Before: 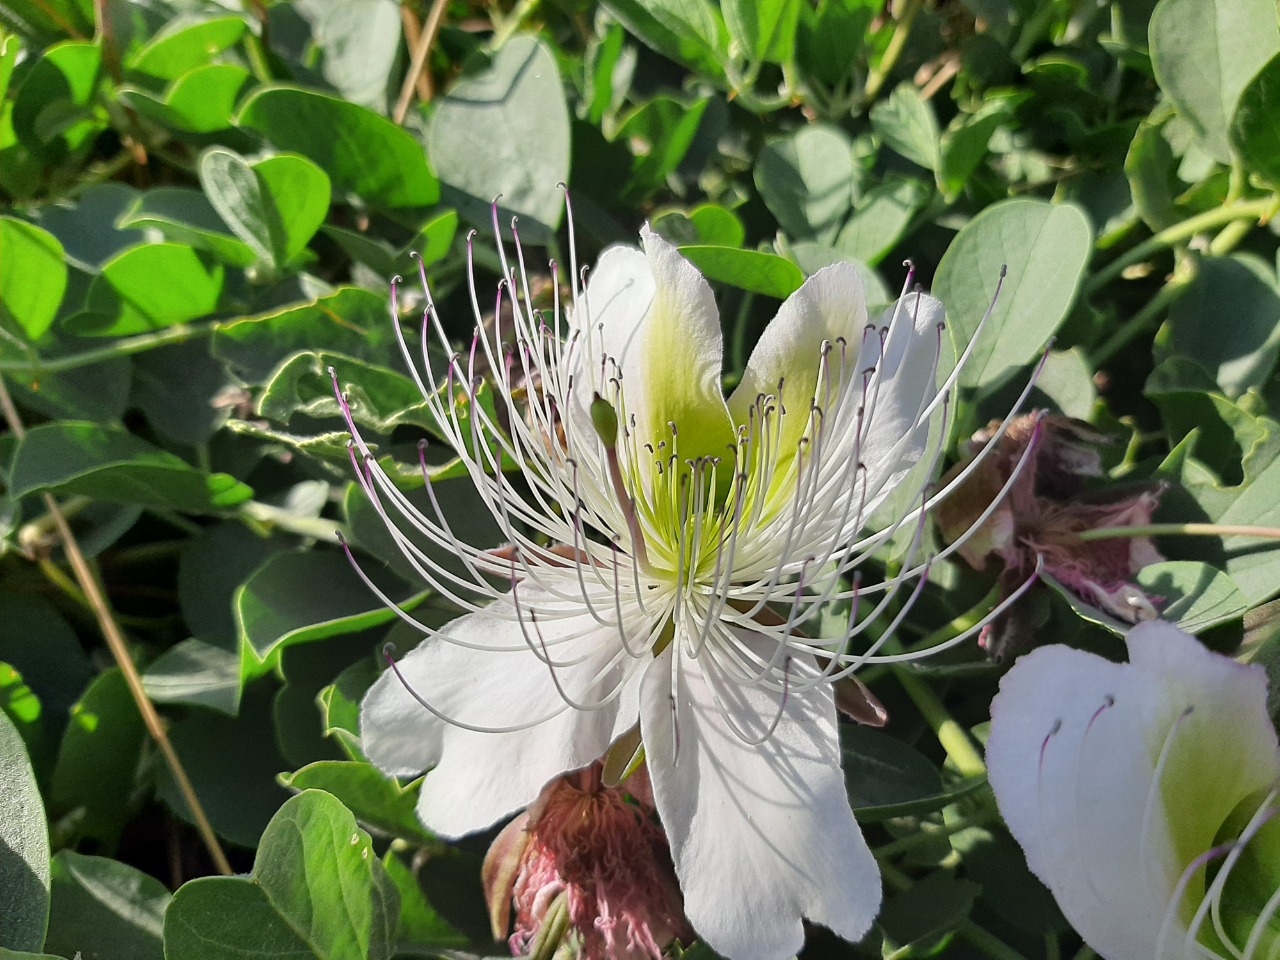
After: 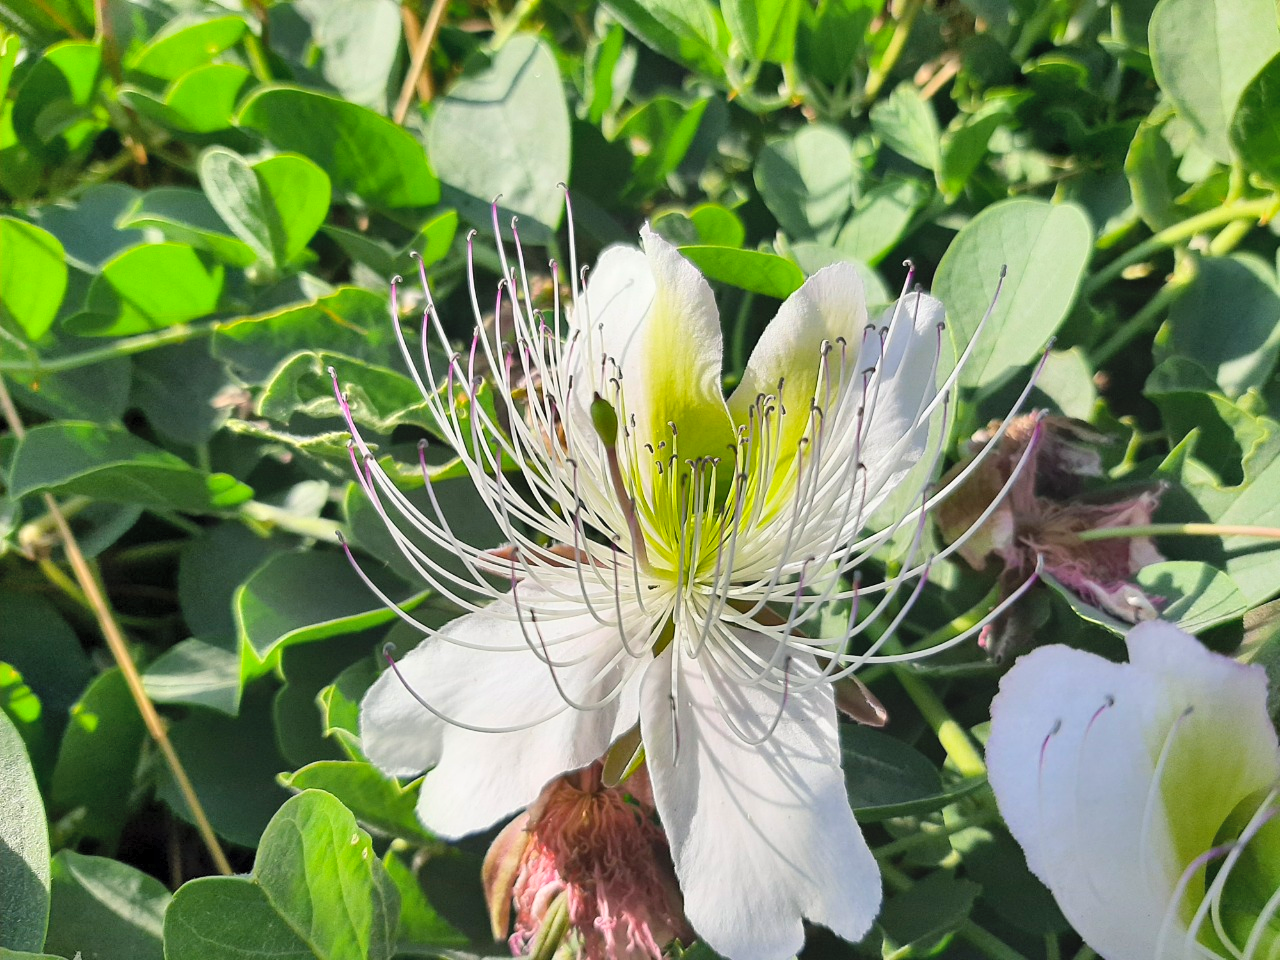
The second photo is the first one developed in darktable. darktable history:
shadows and highlights: low approximation 0.01, soften with gaussian
color balance rgb: shadows lift › luminance -7.687%, shadows lift › chroma 2.166%, shadows lift › hue 165.86°, power › luminance 3.434%, power › hue 232.3°, perceptual saturation grading › global saturation 14.975%, global vibrance 20%
contrast brightness saturation: contrast 0.139, brightness 0.227
